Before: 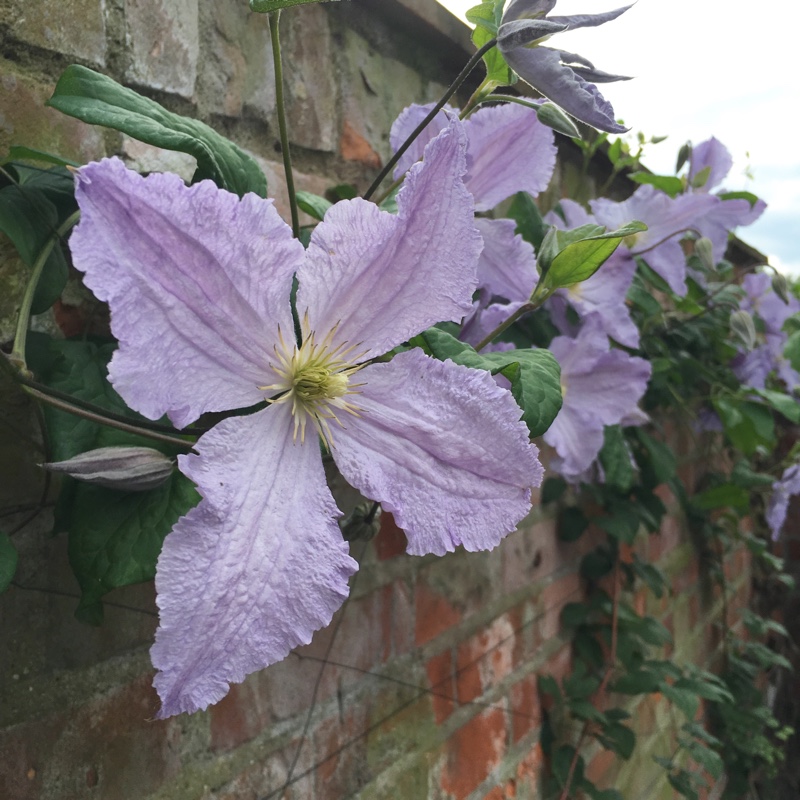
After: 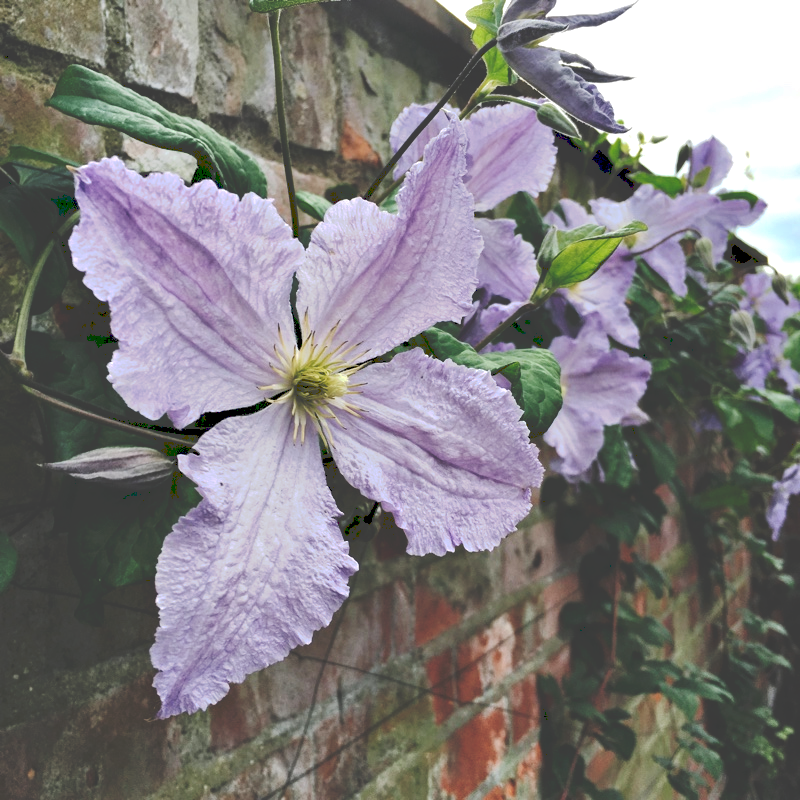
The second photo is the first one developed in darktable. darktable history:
tone curve: curves: ch0 [(0, 0) (0.003, 0.241) (0.011, 0.241) (0.025, 0.242) (0.044, 0.246) (0.069, 0.25) (0.1, 0.251) (0.136, 0.256) (0.177, 0.275) (0.224, 0.293) (0.277, 0.326) (0.335, 0.38) (0.399, 0.449) (0.468, 0.525) (0.543, 0.606) (0.623, 0.683) (0.709, 0.751) (0.801, 0.824) (0.898, 0.871) (1, 1)], preserve colors none
contrast equalizer: octaves 7, y [[0.6 ×6], [0.55 ×6], [0 ×6], [0 ×6], [0 ×6]]
